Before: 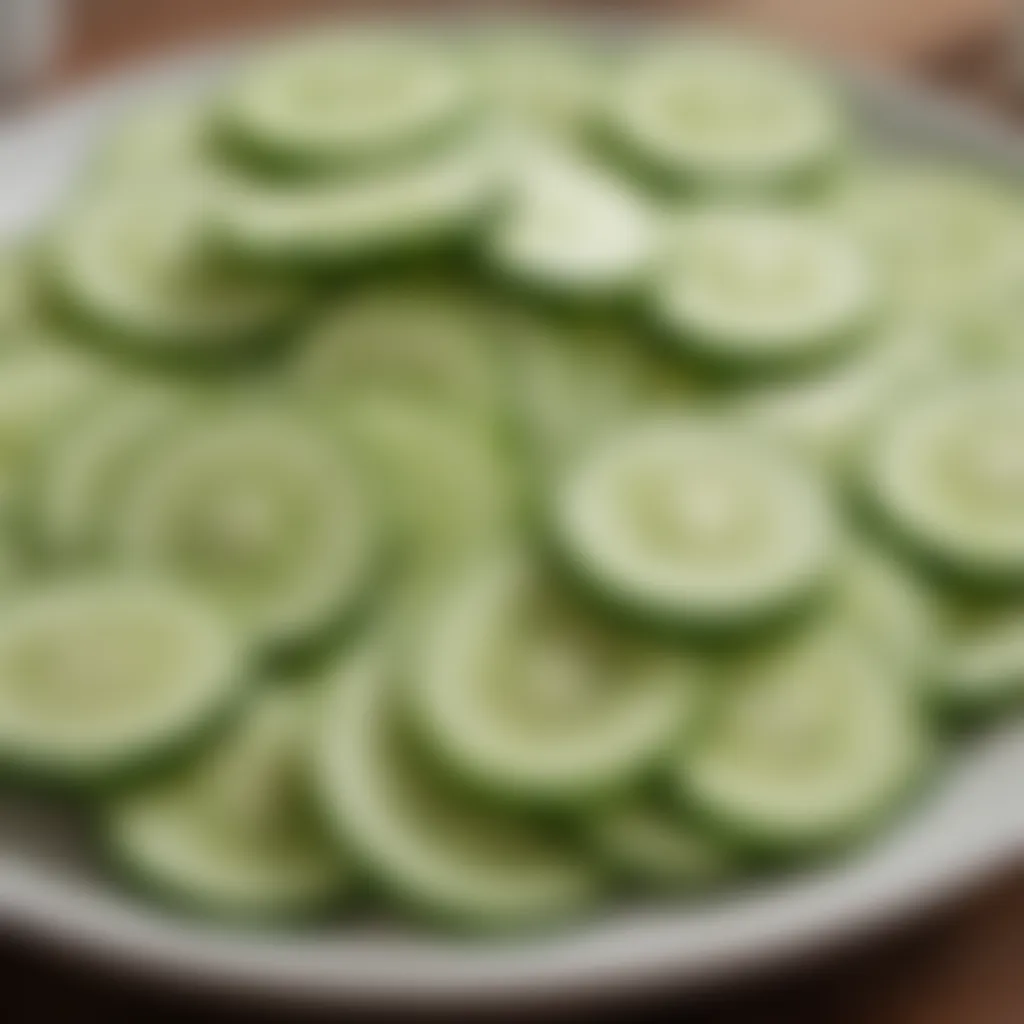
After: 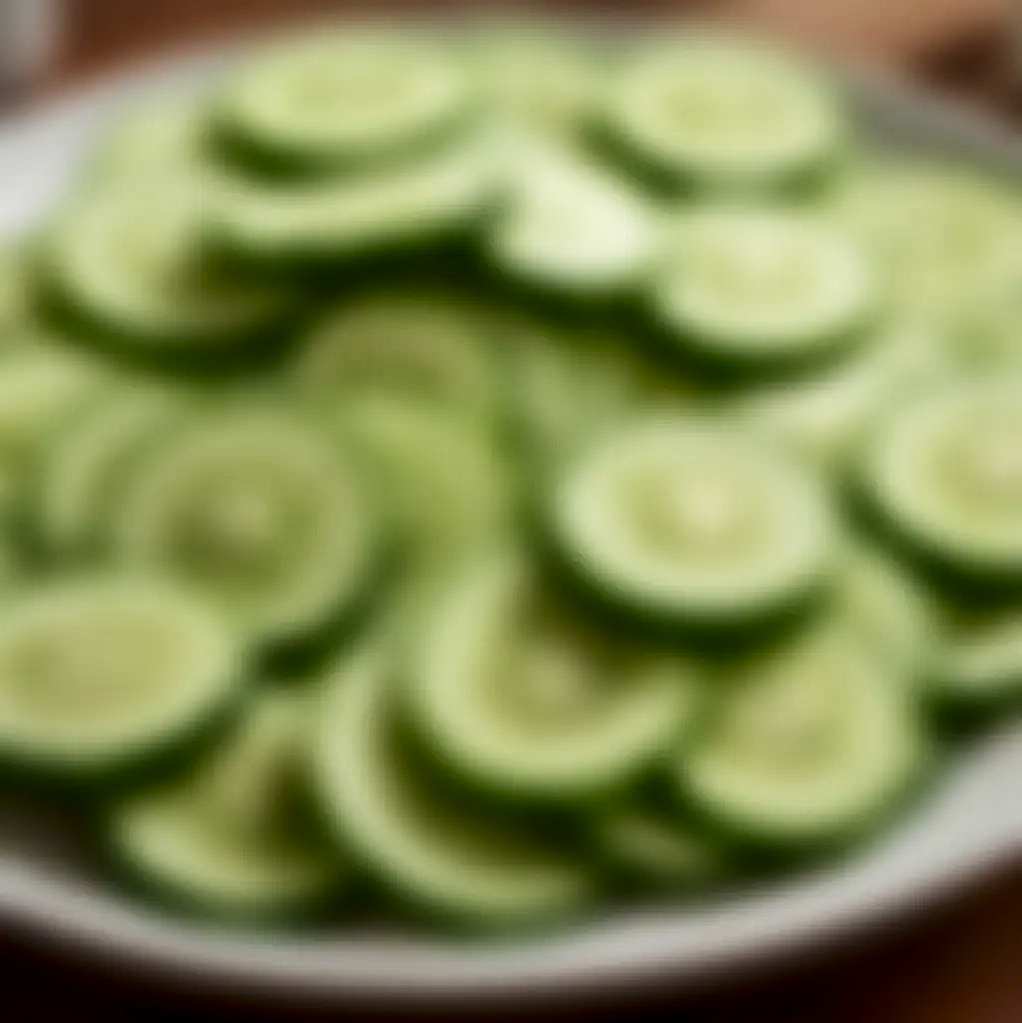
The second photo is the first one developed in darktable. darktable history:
sharpen: on, module defaults
crop and rotate: left 0.126%
local contrast: detail 130%
contrast brightness saturation: contrast 0.21, brightness -0.11, saturation 0.21
velvia: strength 17%
